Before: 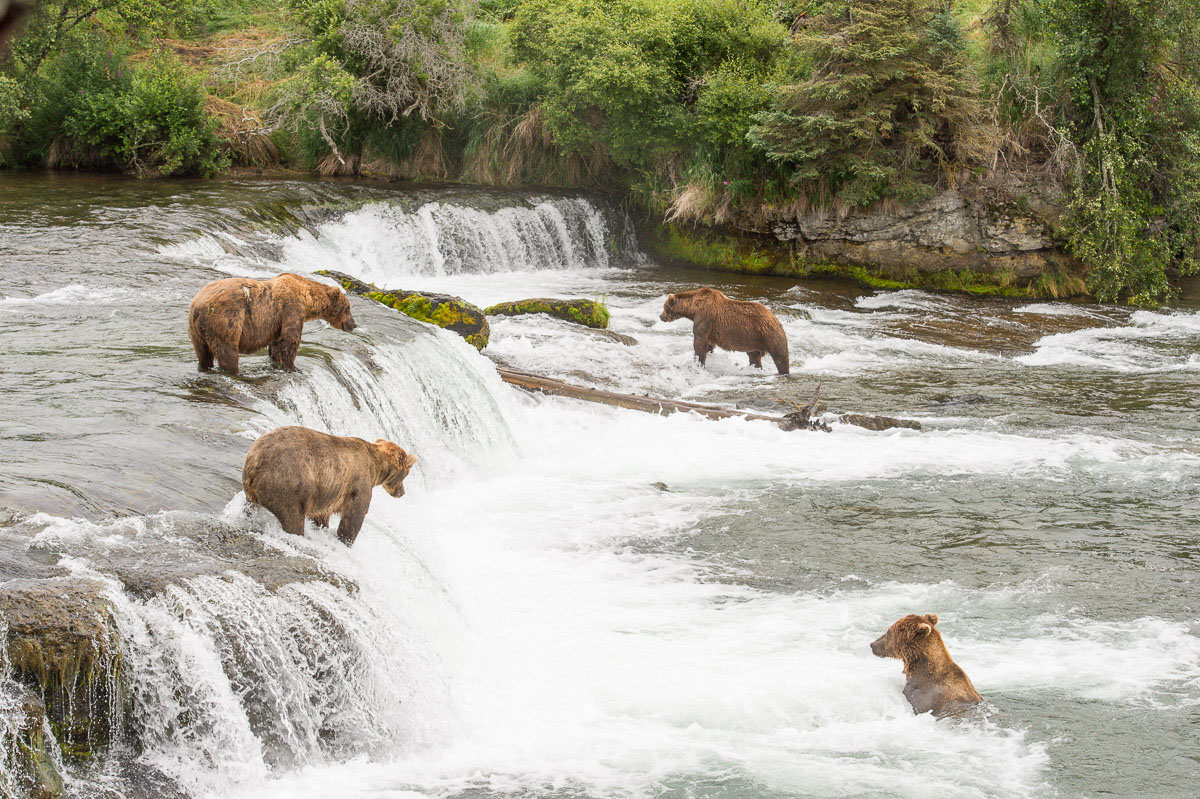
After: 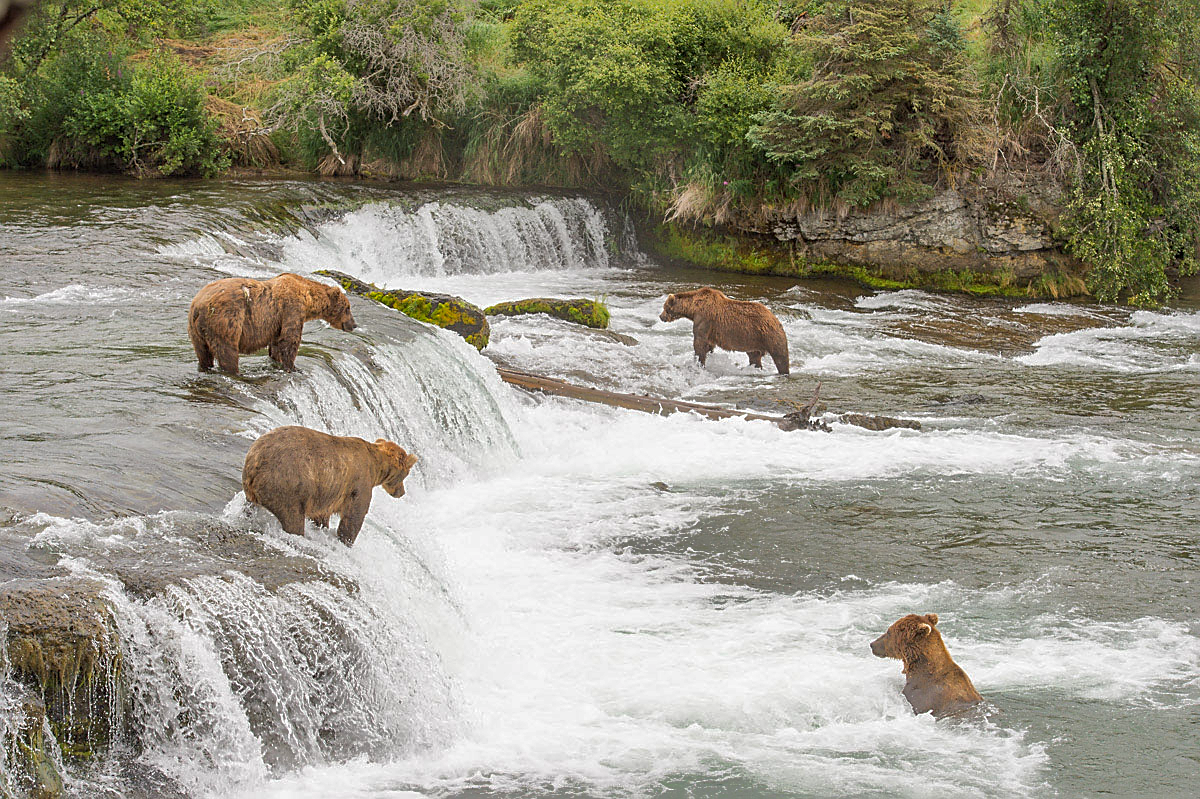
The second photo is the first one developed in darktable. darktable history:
sharpen: on, module defaults
shadows and highlights: shadows 40, highlights -60
